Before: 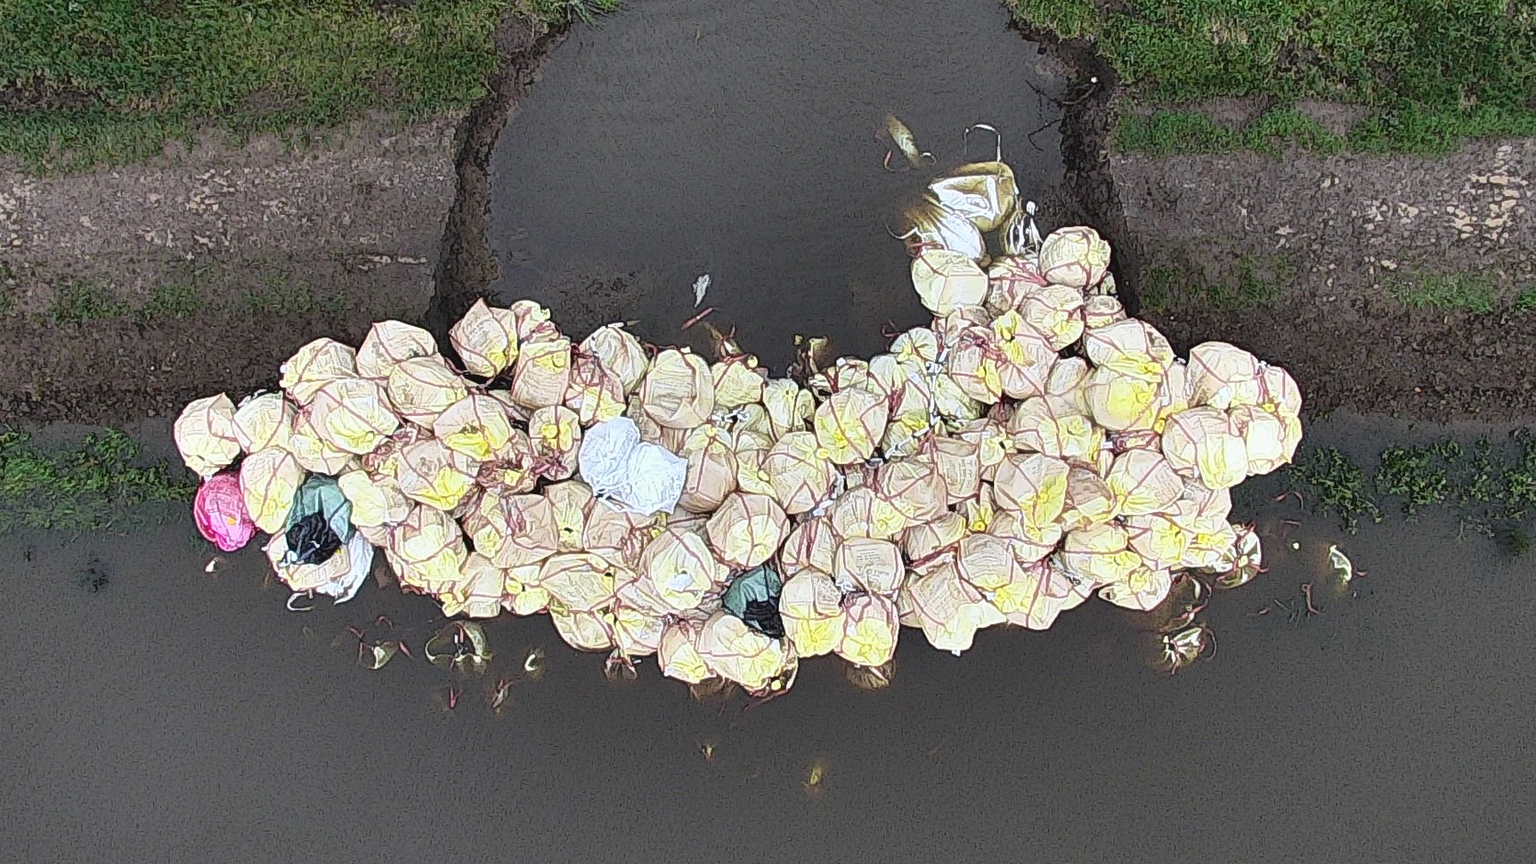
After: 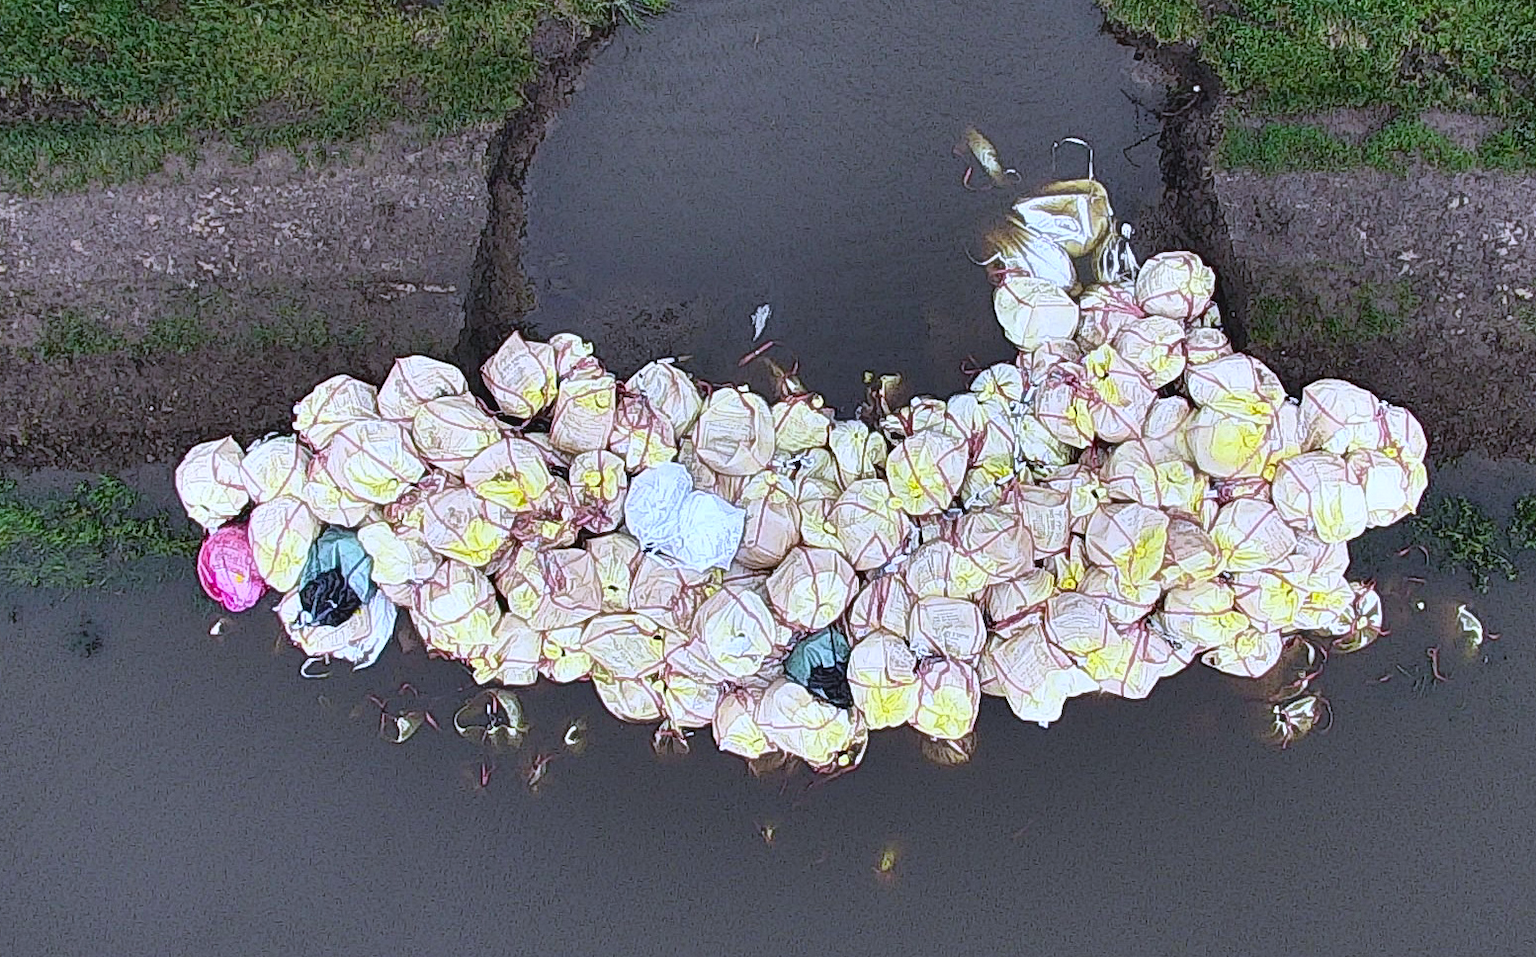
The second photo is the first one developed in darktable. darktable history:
crop and rotate: left 1.088%, right 8.807%
exposure: exposure -0.021 EV, compensate highlight preservation false
white balance: red 0.967, blue 1.119, emerald 0.756
color balance rgb: perceptual saturation grading › global saturation 10%, global vibrance 20%
shadows and highlights: radius 125.46, shadows 30.51, highlights -30.51, low approximation 0.01, soften with gaussian
